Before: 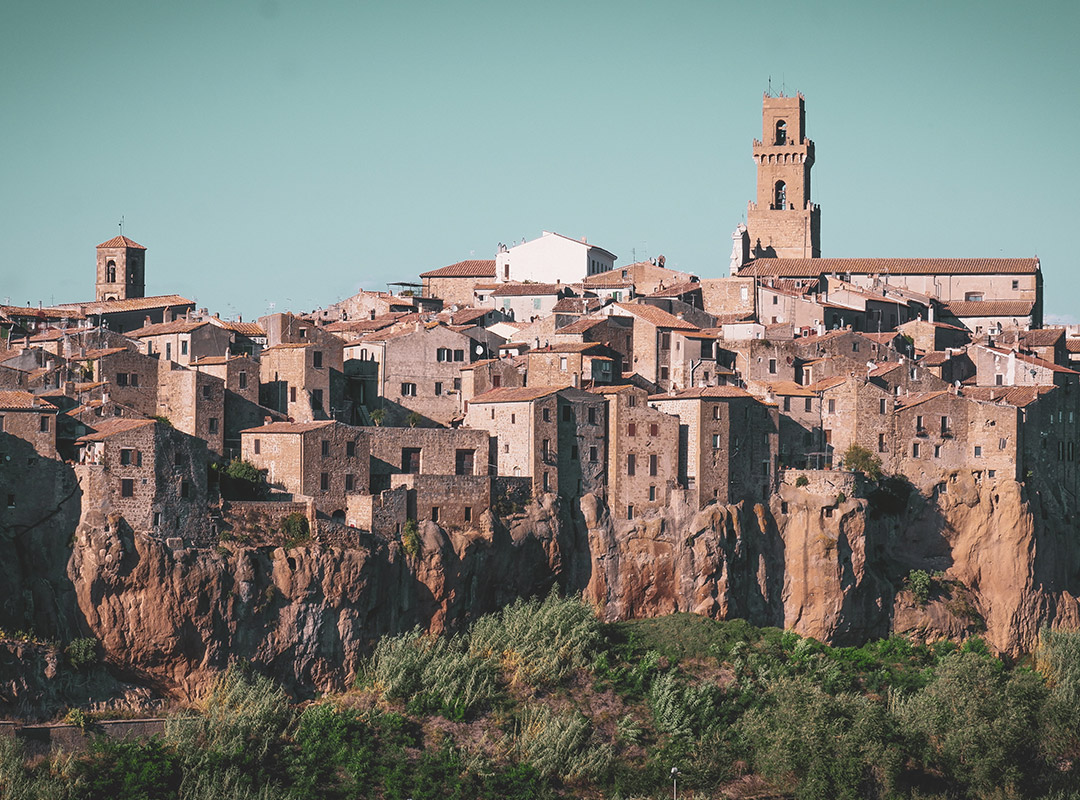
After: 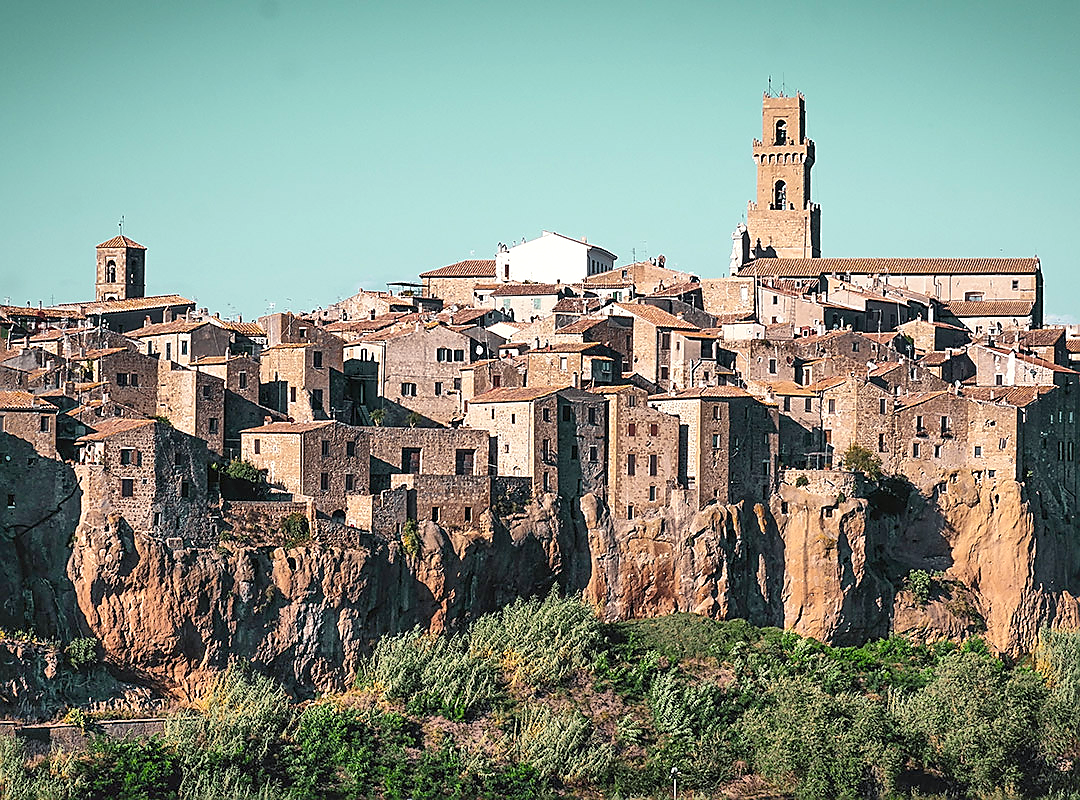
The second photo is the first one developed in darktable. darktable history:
color balance rgb: shadows lift › luminance -20.372%, power › chroma 0.484%, power › hue 262°, perceptual saturation grading › global saturation 25.136%, global vibrance 9.942%
shadows and highlights: radius 109.97, shadows 51.37, white point adjustment 9.08, highlights -5.98, soften with gaussian
exposure: black level correction 0.011, compensate exposure bias true, compensate highlight preservation false
sharpen: radius 1.389, amount 1.246, threshold 0.612
color correction: highlights a* -4.86, highlights b* 5.03, saturation 0.955
